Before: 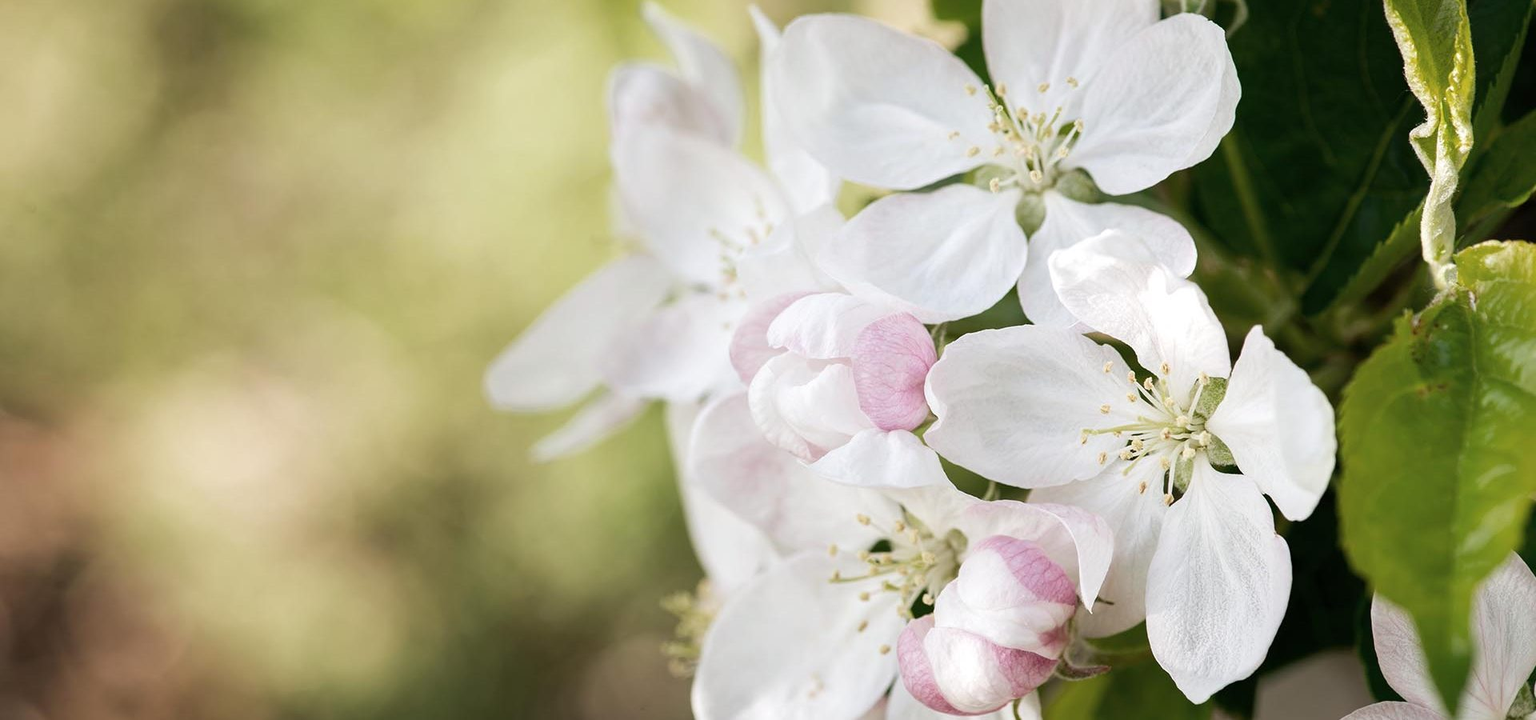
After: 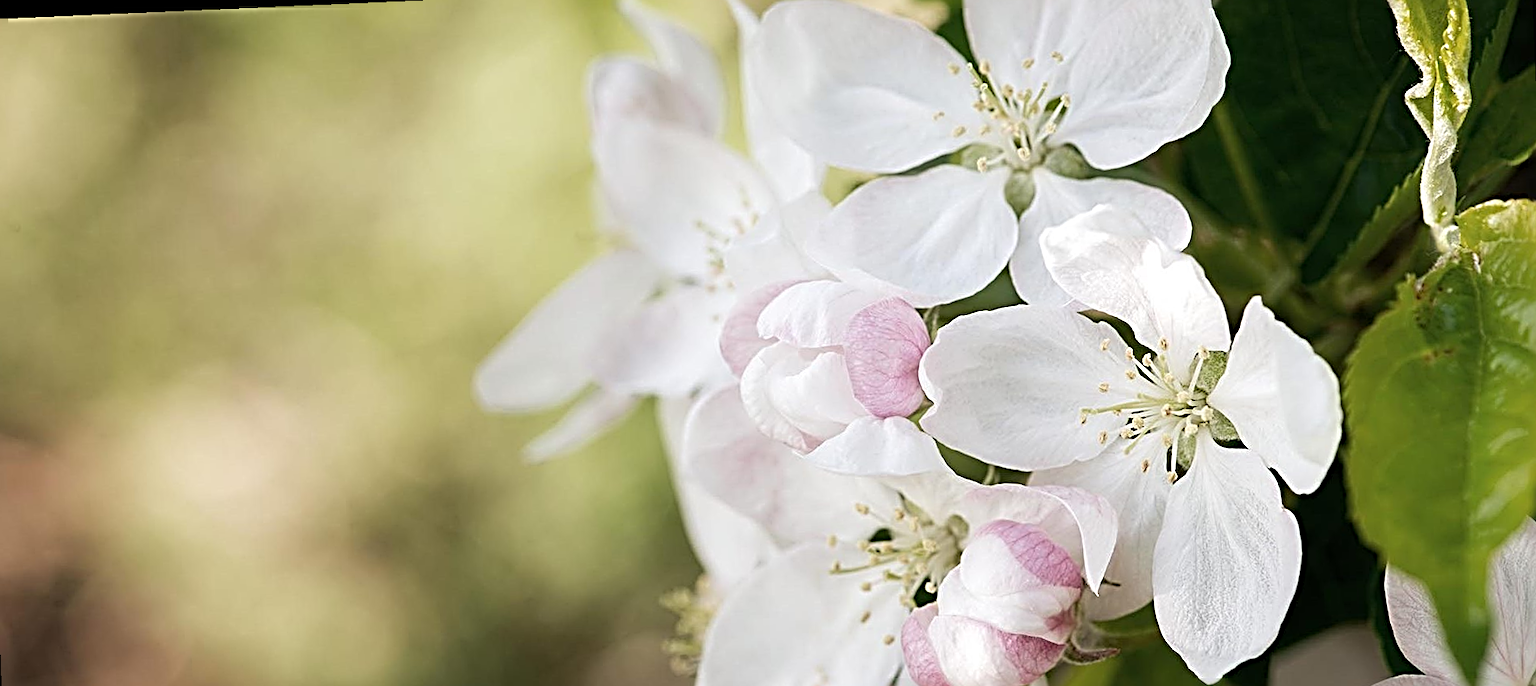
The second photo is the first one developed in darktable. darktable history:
rotate and perspective: rotation -2.22°, lens shift (horizontal) -0.022, automatic cropping off
sharpen: radius 3.69, amount 0.928
crop: left 1.507%, top 6.147%, right 1.379%, bottom 6.637%
